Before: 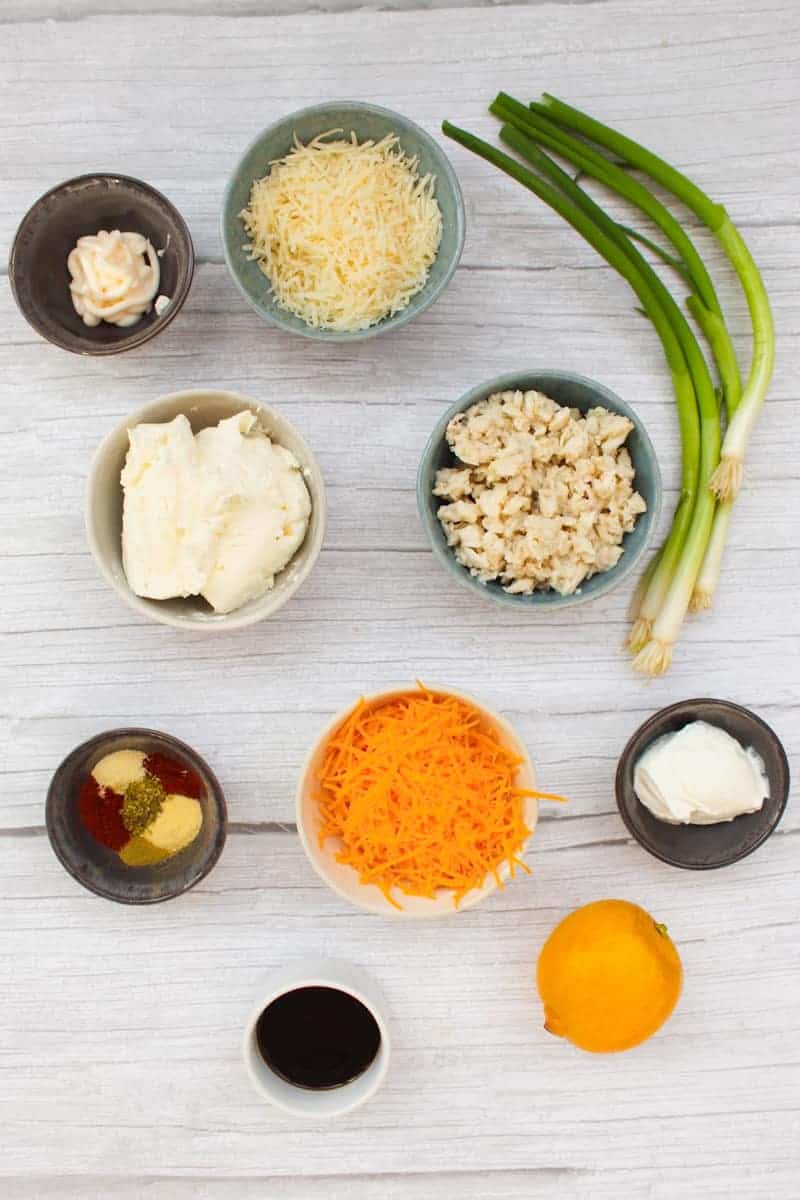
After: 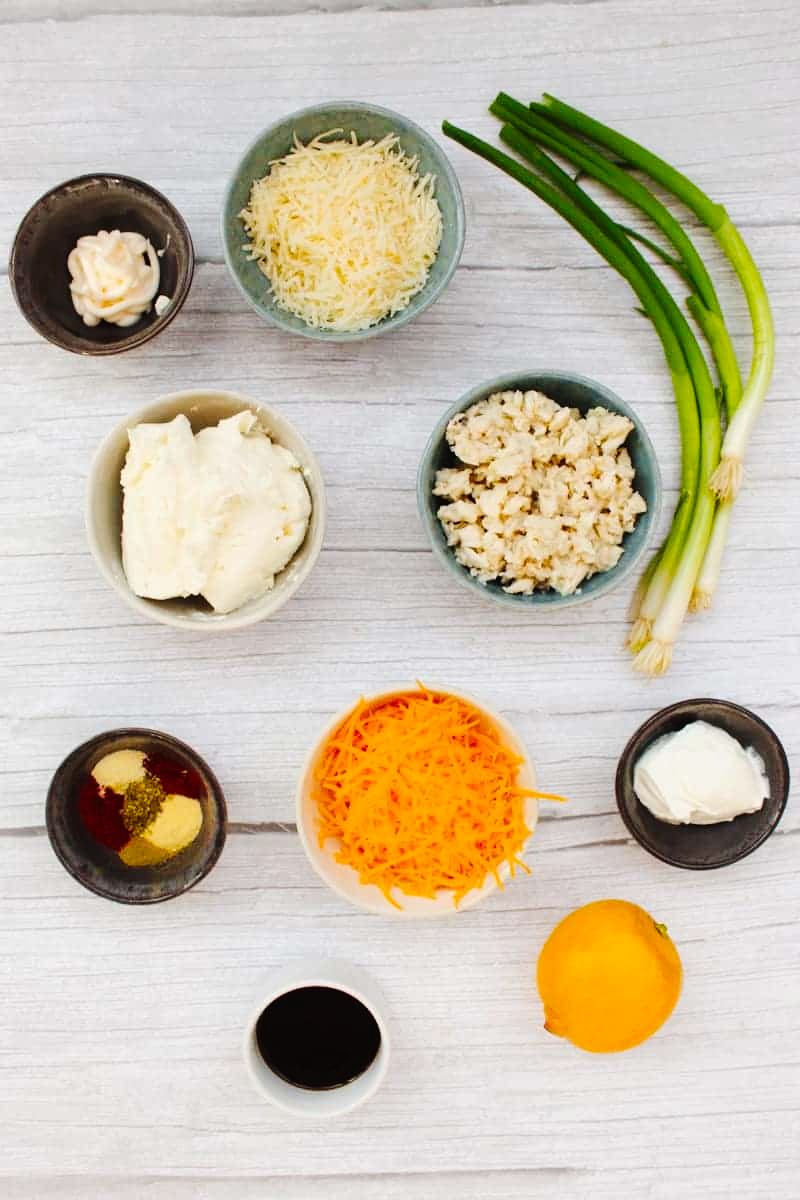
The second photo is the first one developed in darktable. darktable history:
tone curve: curves: ch0 [(0, 0) (0.003, 0.007) (0.011, 0.009) (0.025, 0.014) (0.044, 0.022) (0.069, 0.029) (0.1, 0.037) (0.136, 0.052) (0.177, 0.083) (0.224, 0.121) (0.277, 0.177) (0.335, 0.258) (0.399, 0.351) (0.468, 0.454) (0.543, 0.557) (0.623, 0.654) (0.709, 0.744) (0.801, 0.825) (0.898, 0.909) (1, 1)], preserve colors none
